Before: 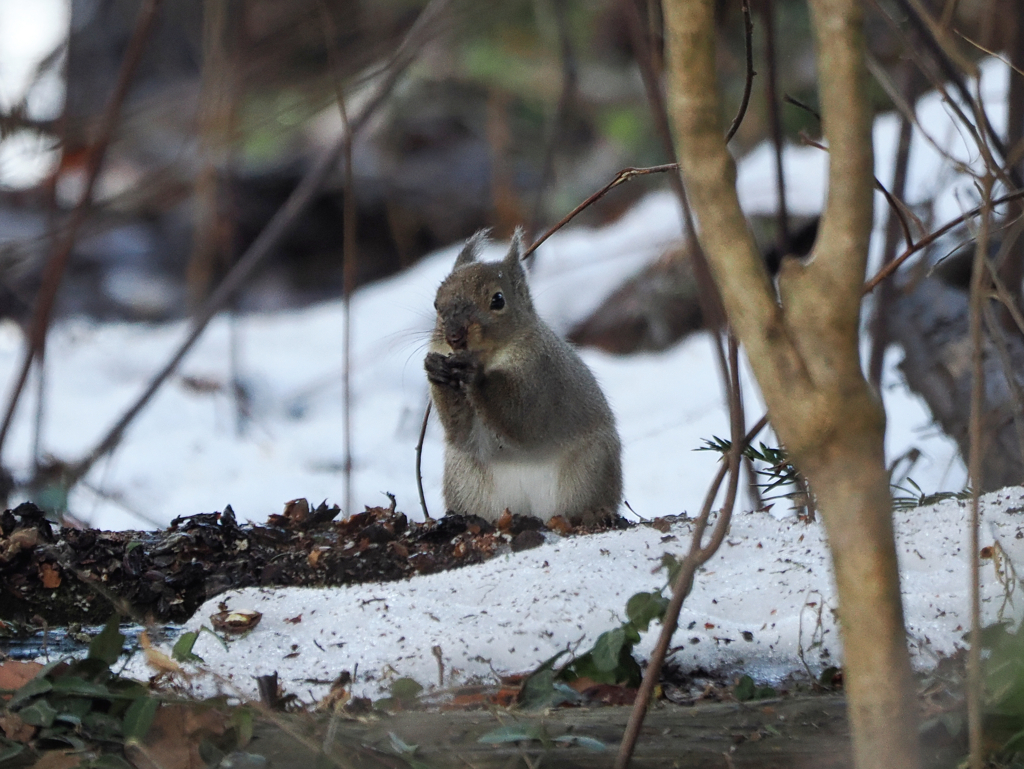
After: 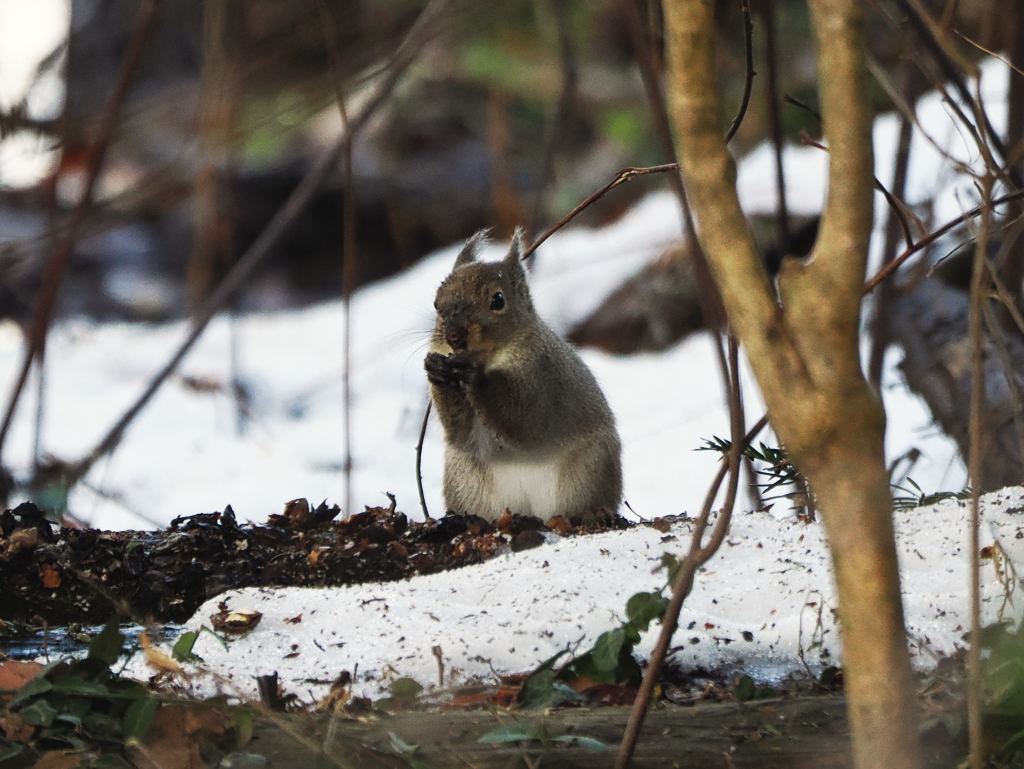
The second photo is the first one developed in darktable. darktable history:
tone curve: curves: ch0 [(0, 0) (0.003, 0.036) (0.011, 0.04) (0.025, 0.042) (0.044, 0.052) (0.069, 0.066) (0.1, 0.085) (0.136, 0.106) (0.177, 0.144) (0.224, 0.188) (0.277, 0.241) (0.335, 0.307) (0.399, 0.382) (0.468, 0.466) (0.543, 0.56) (0.623, 0.672) (0.709, 0.772) (0.801, 0.876) (0.898, 0.949) (1, 1)], preserve colors none
color calibration: x 0.328, y 0.344, temperature 5592.72 K
